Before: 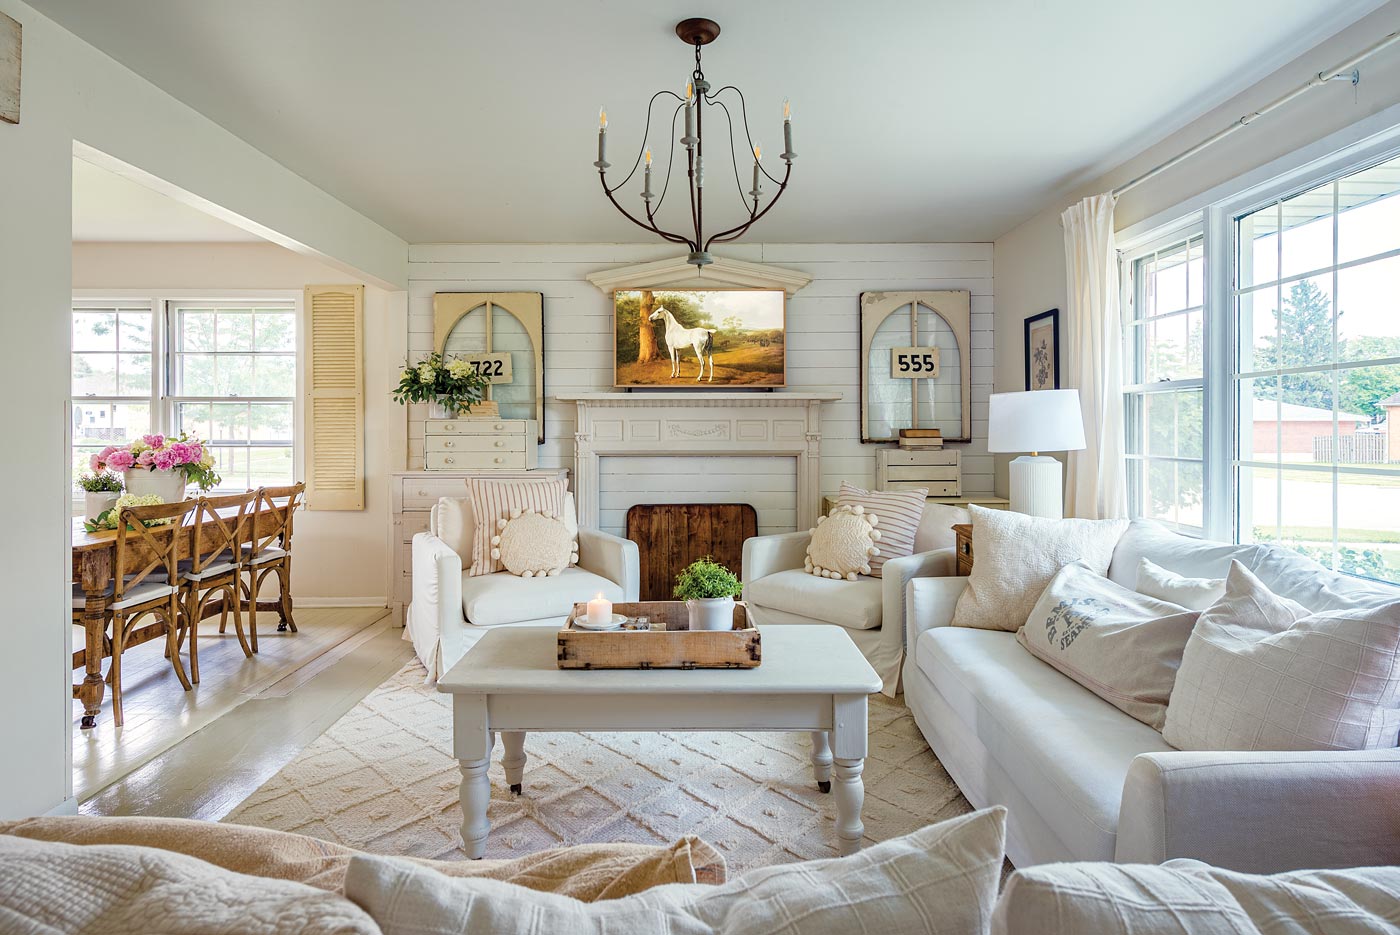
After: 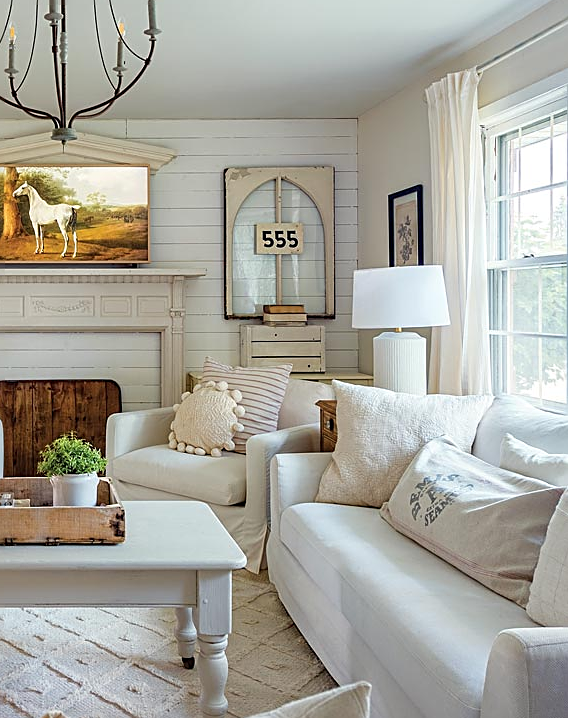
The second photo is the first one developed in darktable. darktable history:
sharpen: on, module defaults
crop: left 45.467%, top 13.314%, right 13.958%, bottom 9.886%
